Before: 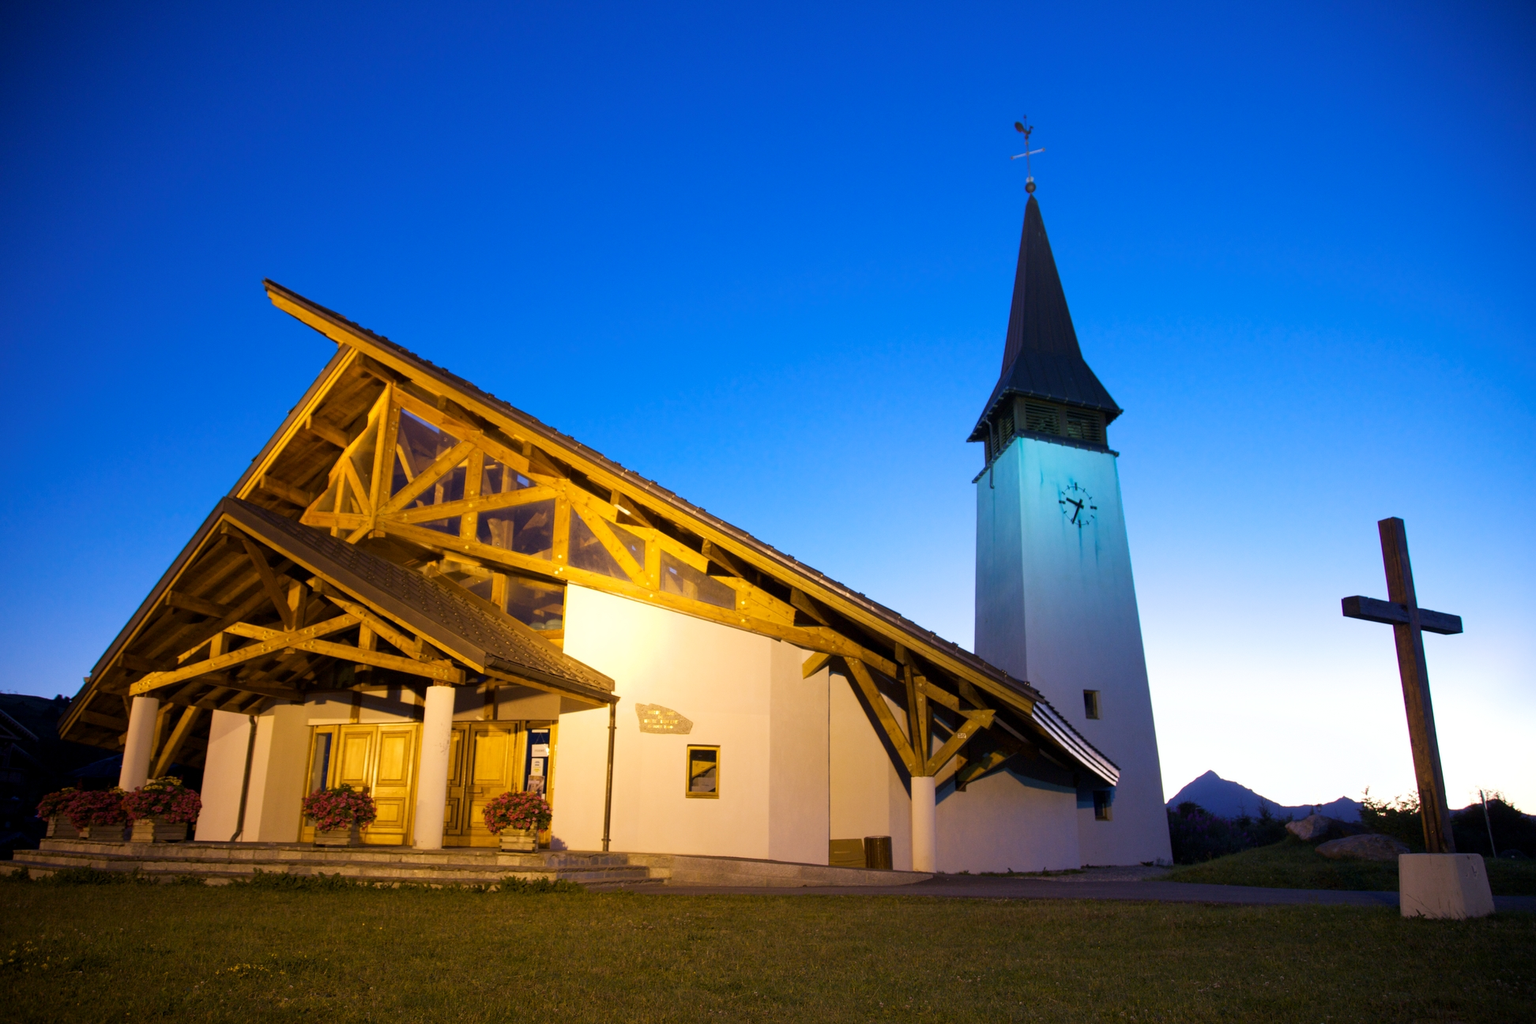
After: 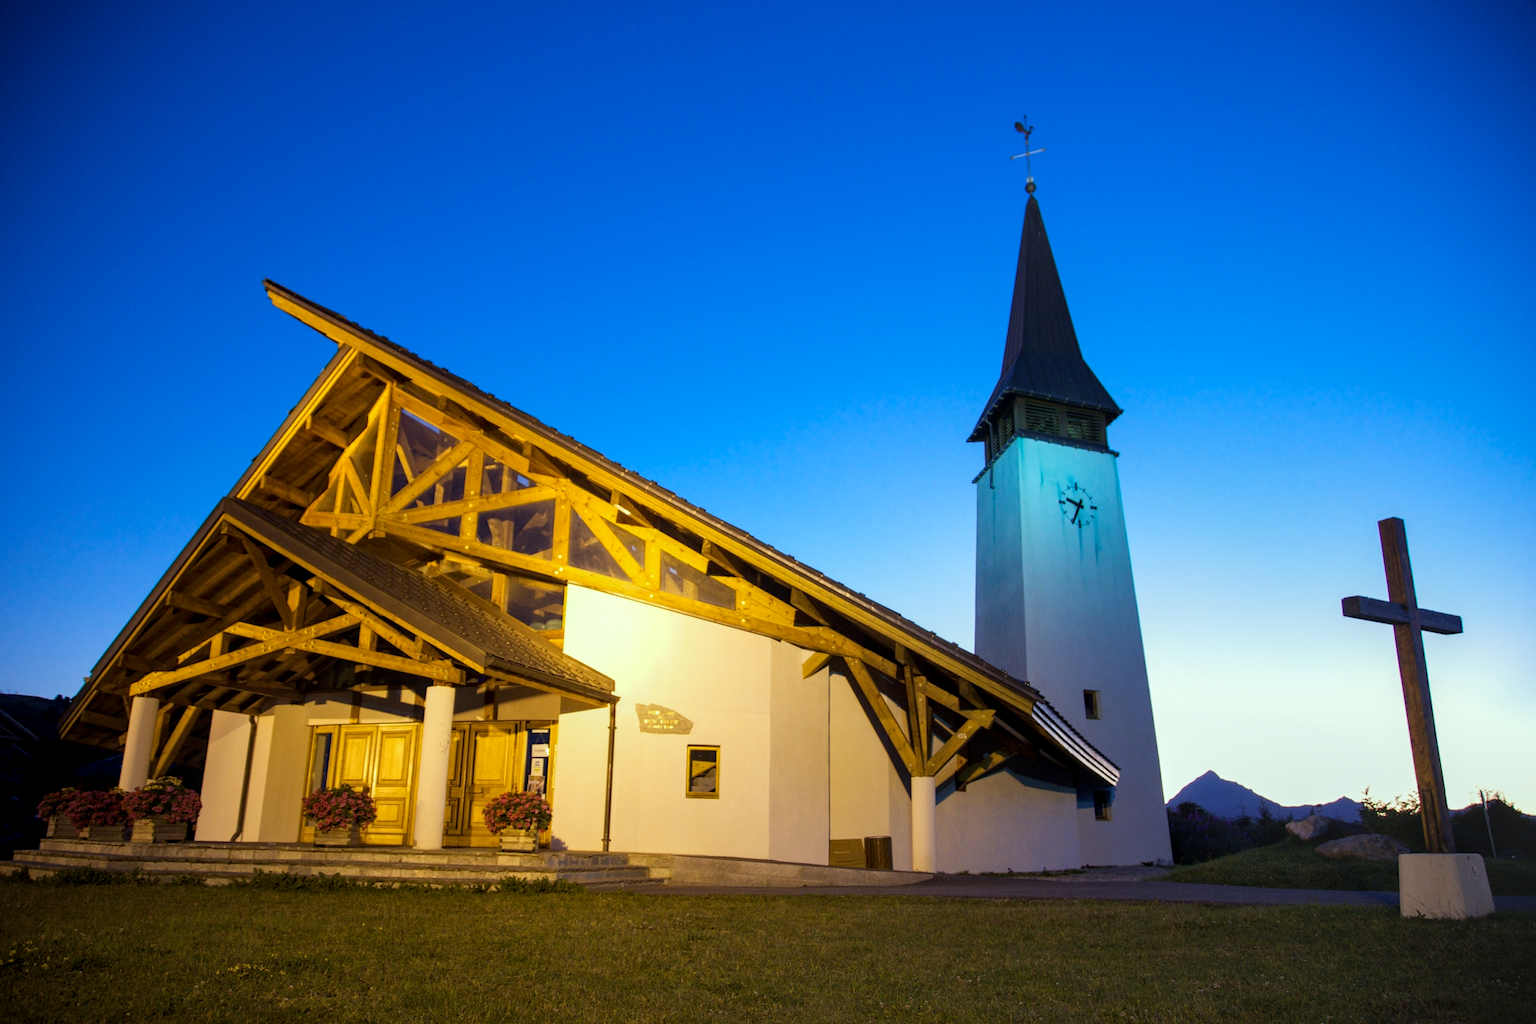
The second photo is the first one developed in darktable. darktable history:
local contrast: on, module defaults
color correction: highlights a* -8, highlights b* 3.1
